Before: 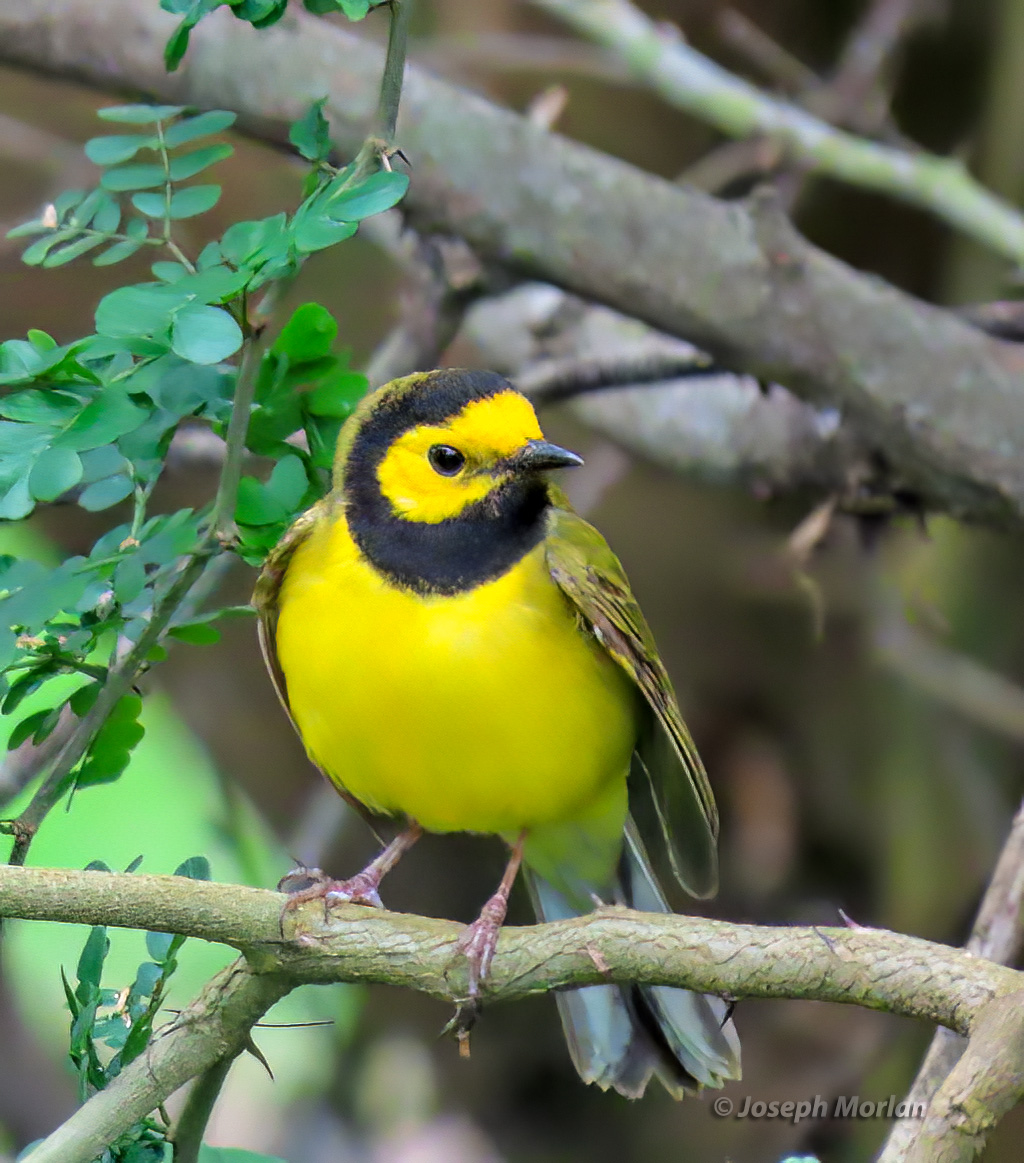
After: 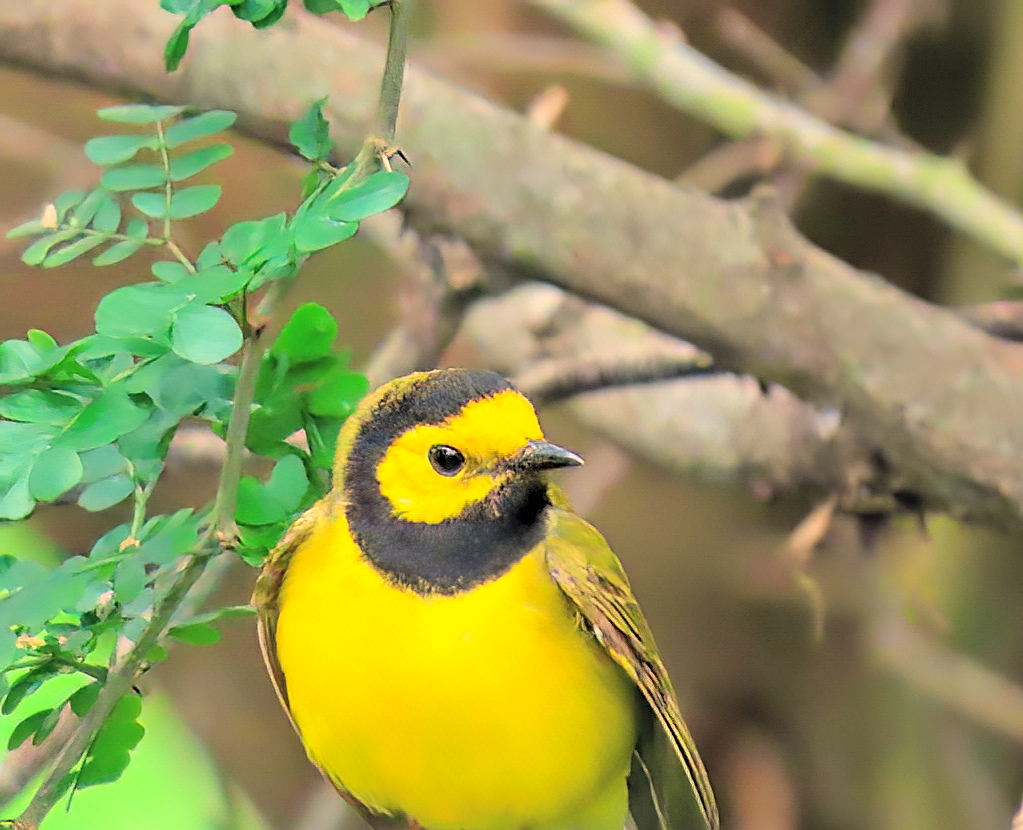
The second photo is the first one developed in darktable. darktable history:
contrast brightness saturation: contrast 0.1, brightness 0.3, saturation 0.14
sharpen: on, module defaults
crop: bottom 28.576%
white balance: red 1.138, green 0.996, blue 0.812
